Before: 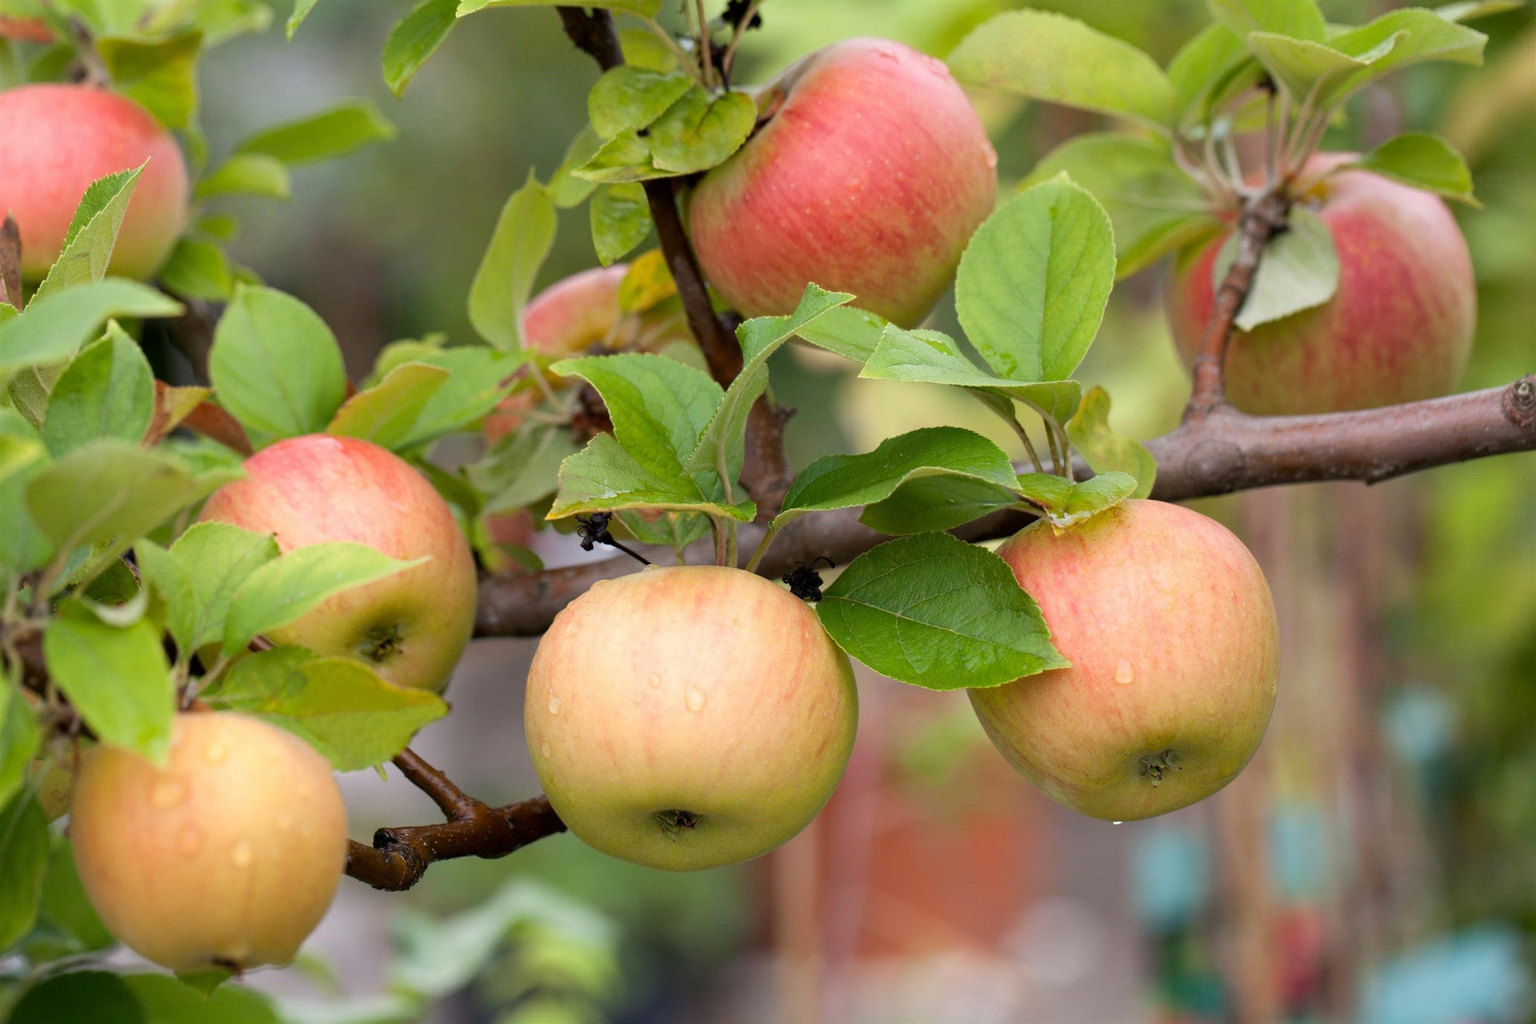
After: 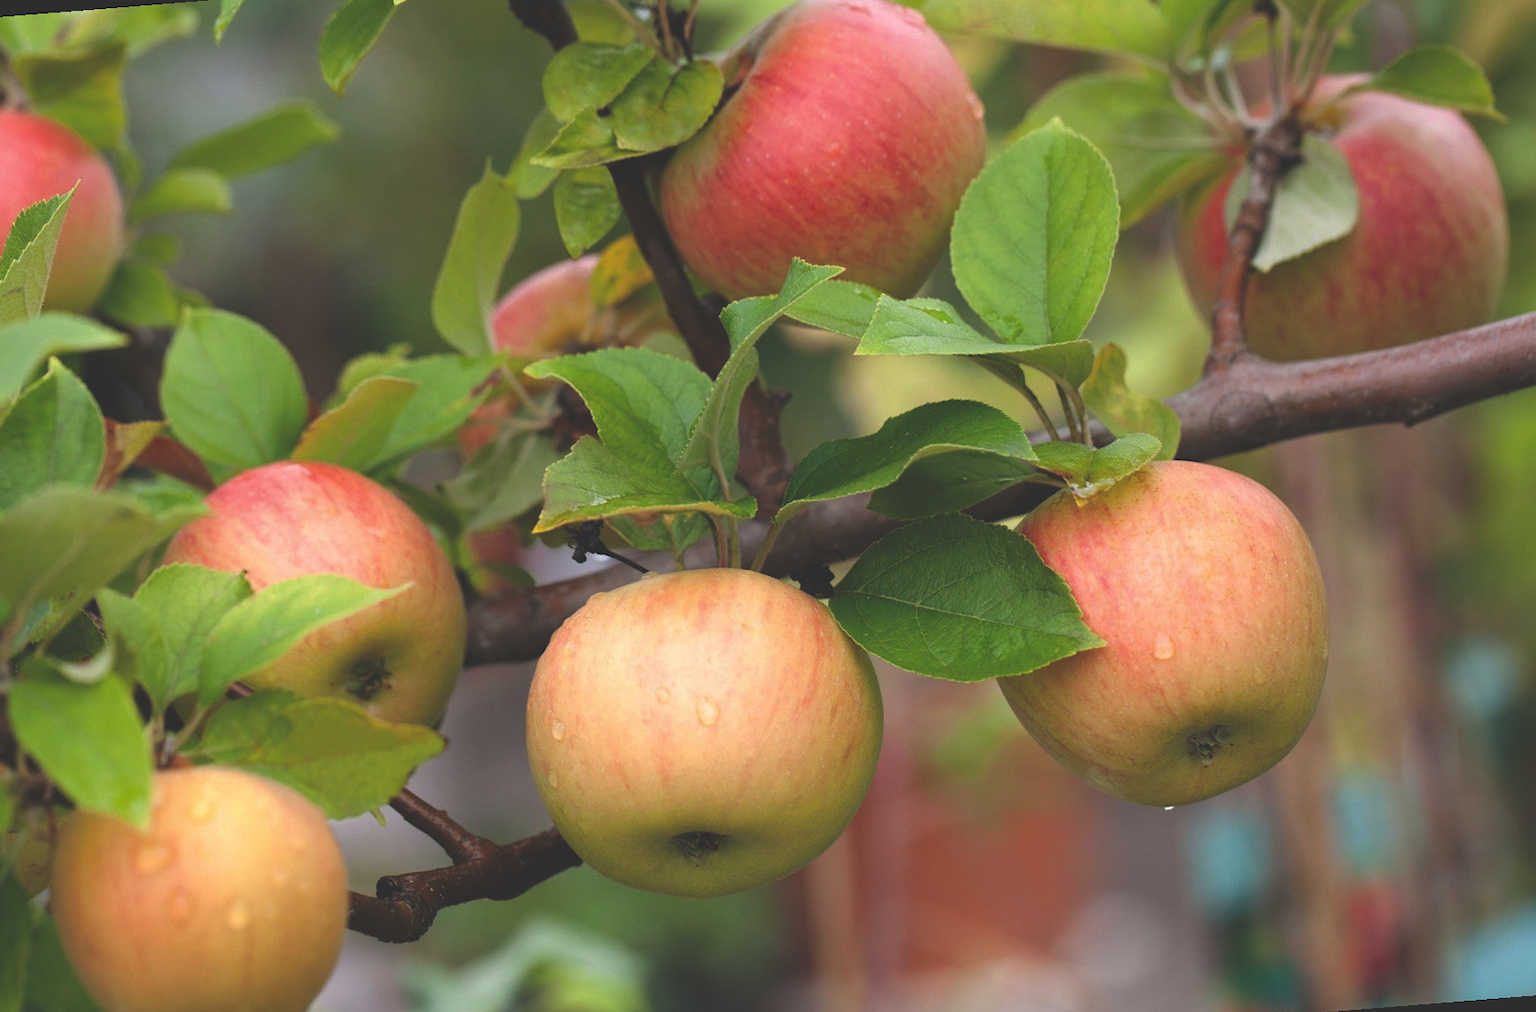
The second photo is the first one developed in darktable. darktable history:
rgb curve: curves: ch0 [(0, 0.186) (0.314, 0.284) (0.775, 0.708) (1, 1)], compensate middle gray true, preserve colors none
rotate and perspective: rotation -4.57°, crop left 0.054, crop right 0.944, crop top 0.087, crop bottom 0.914
